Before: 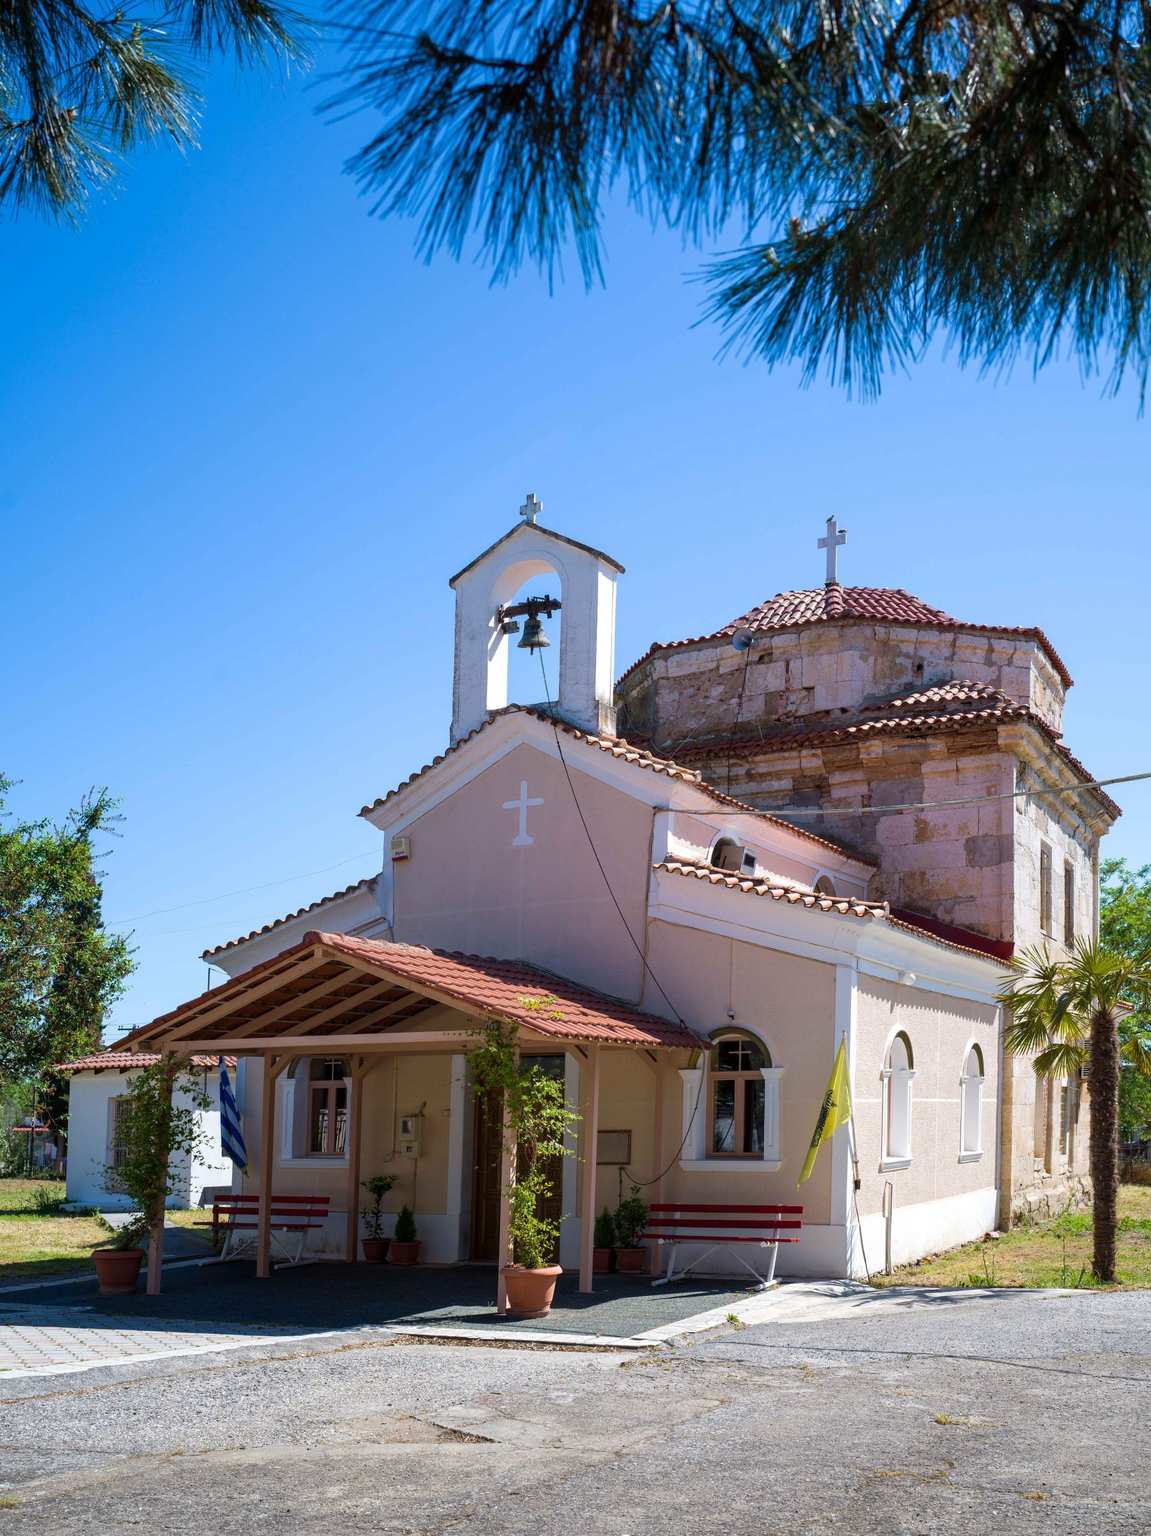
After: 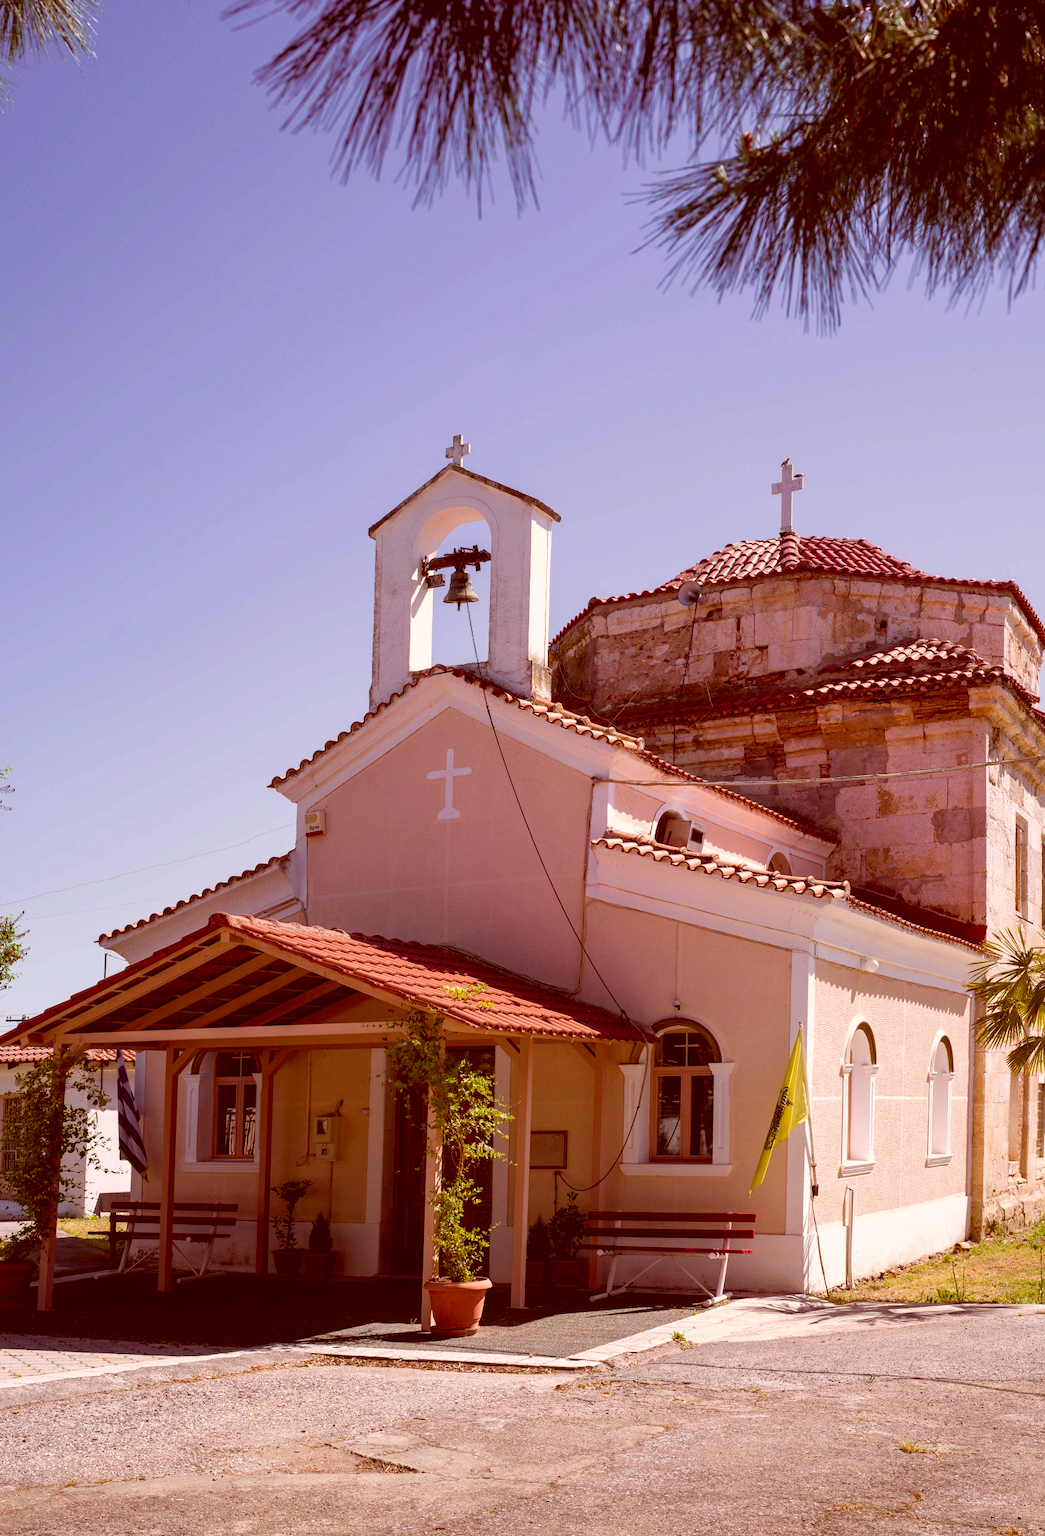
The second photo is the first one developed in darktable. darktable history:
color correction: highlights a* 9.07, highlights b* 8.48, shadows a* 39.54, shadows b* 40, saturation 0.784
color balance rgb: global offset › luminance -0.379%, perceptual saturation grading › global saturation 19.913%, perceptual brilliance grading › global brilliance 2.549%, perceptual brilliance grading › highlights -2.865%, perceptual brilliance grading › shadows 3.609%
crop: left 9.831%, top 6.321%, right 7.158%, bottom 2.267%
